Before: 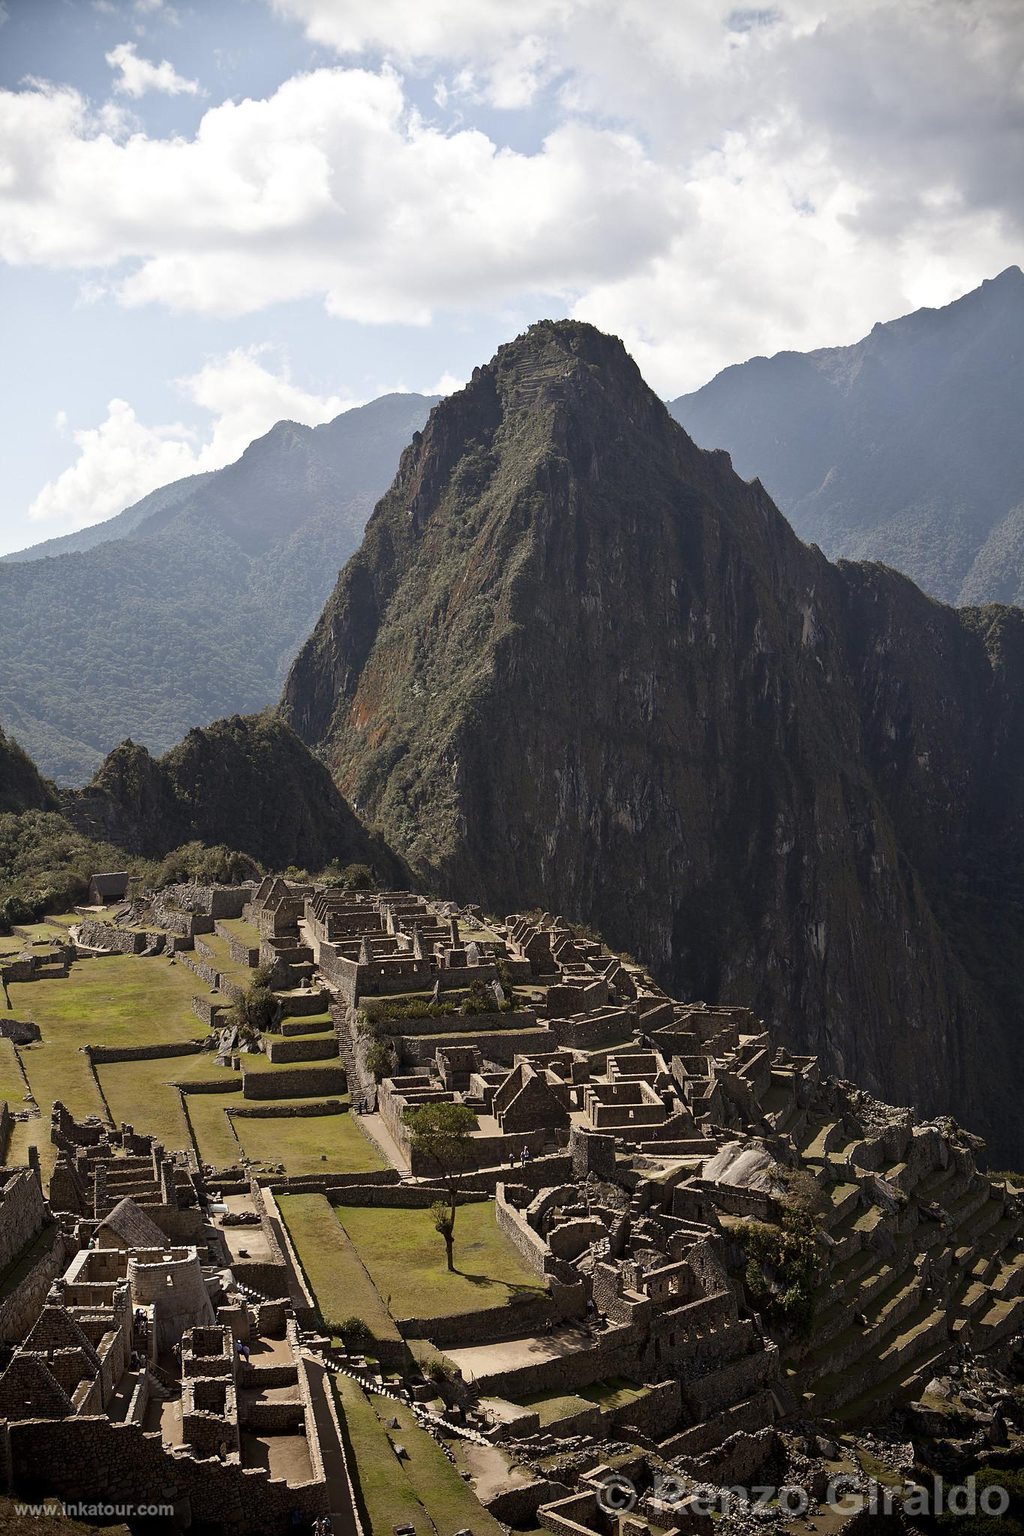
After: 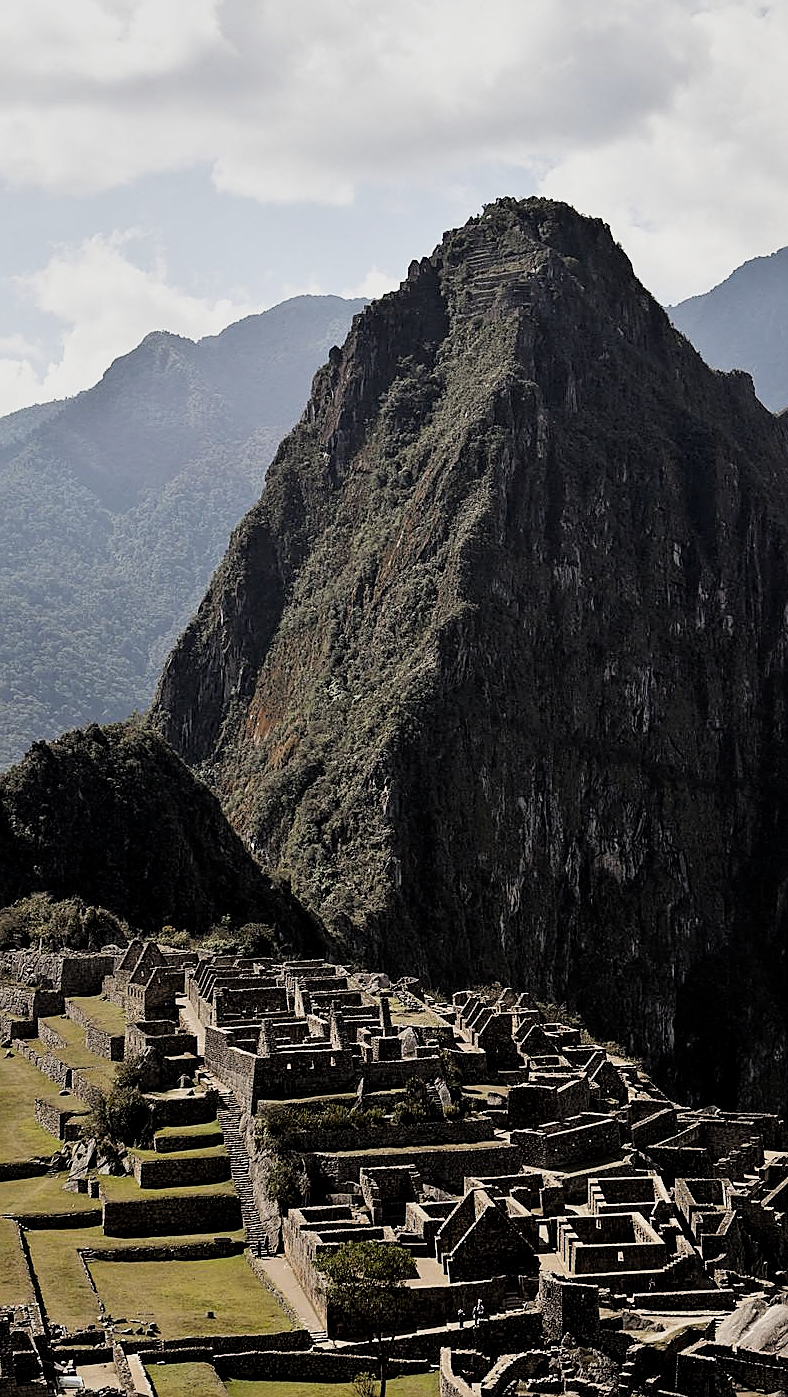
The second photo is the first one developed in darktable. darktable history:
local contrast: highlights 100%, shadows 100%, detail 120%, midtone range 0.2
filmic rgb: black relative exposure -5 EV, white relative exposure 3.5 EV, hardness 3.19, contrast 1.2, highlights saturation mix -50%
crop: left 16.202%, top 11.208%, right 26.045%, bottom 20.557%
sharpen: on, module defaults
shadows and highlights: shadows 20.91, highlights -35.45, soften with gaussian
